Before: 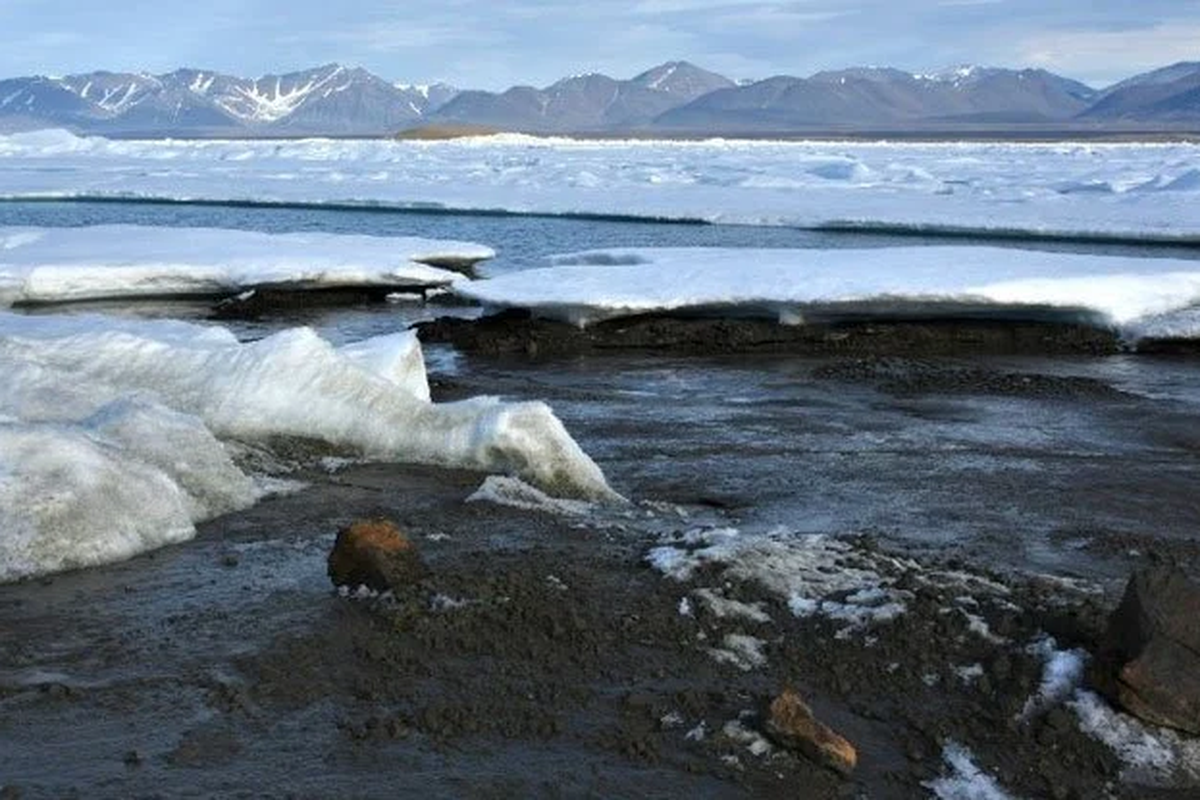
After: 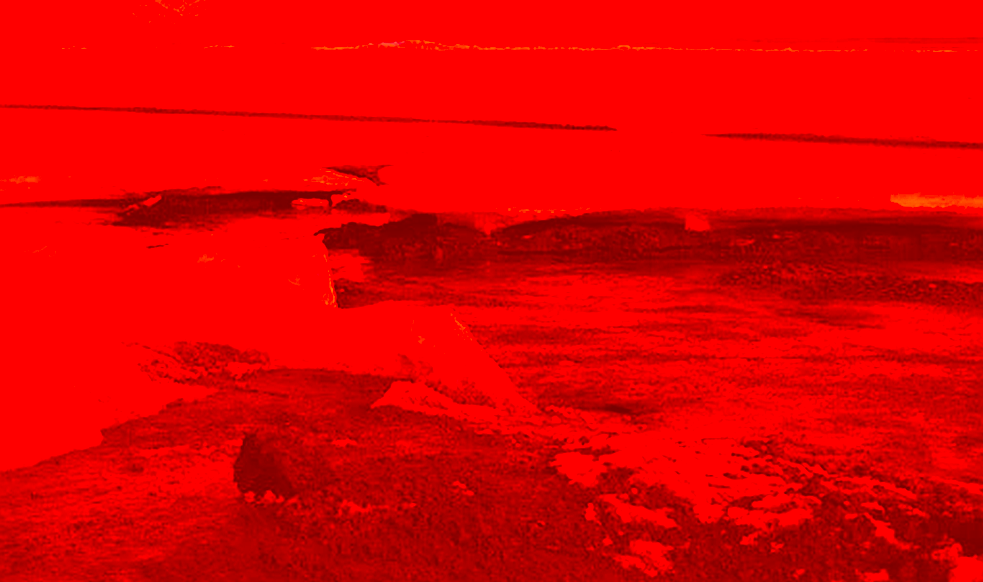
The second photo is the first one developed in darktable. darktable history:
sharpen: on, module defaults
crop: left 7.911%, top 11.831%, right 10.144%, bottom 15.41%
color correction: highlights a* -38.95, highlights b* -39.48, shadows a* -39.95, shadows b* -39.47, saturation -2.99
exposure: exposure -0.217 EV, compensate exposure bias true, compensate highlight preservation false
